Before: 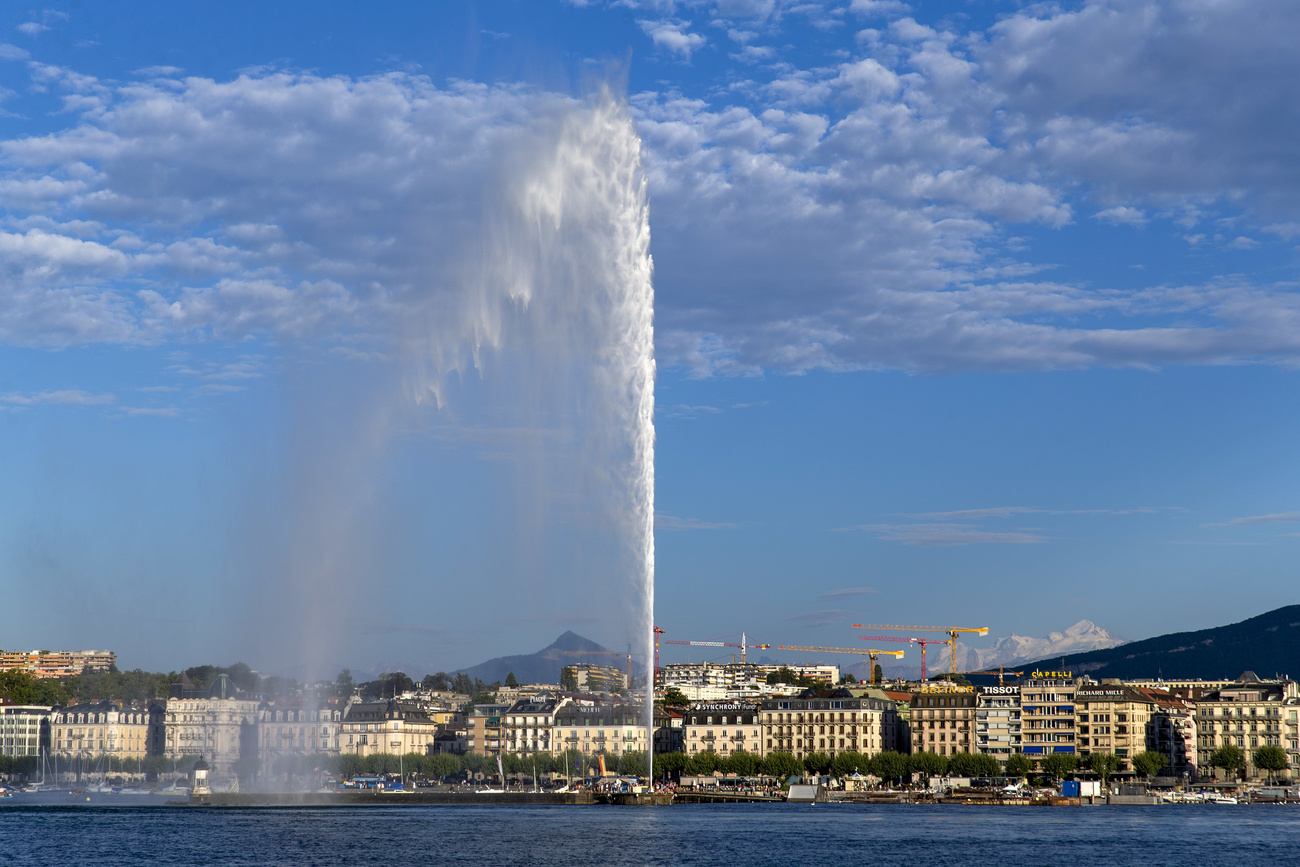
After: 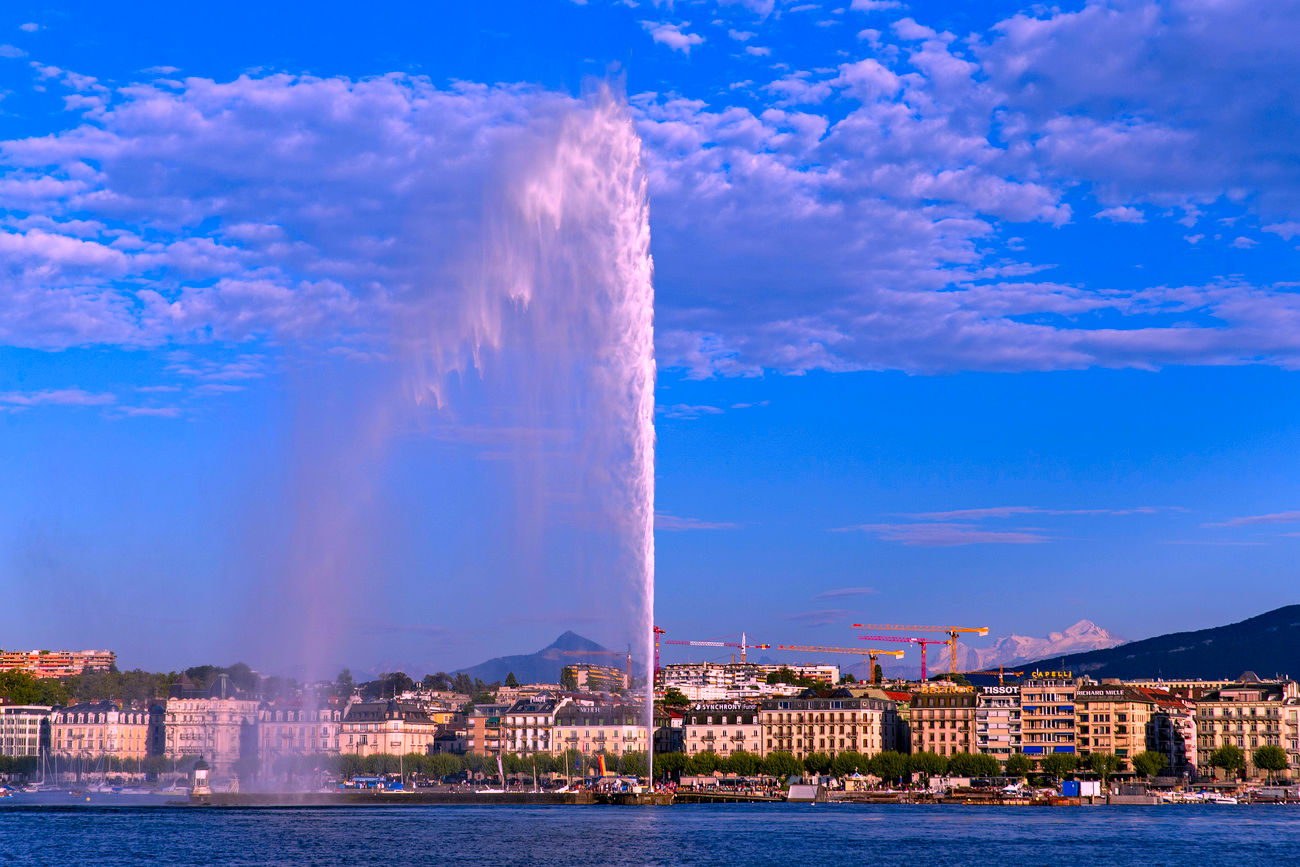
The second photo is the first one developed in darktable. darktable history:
color correction: highlights a* 19.17, highlights b* -11.31, saturation 1.66
haze removal: adaptive false
